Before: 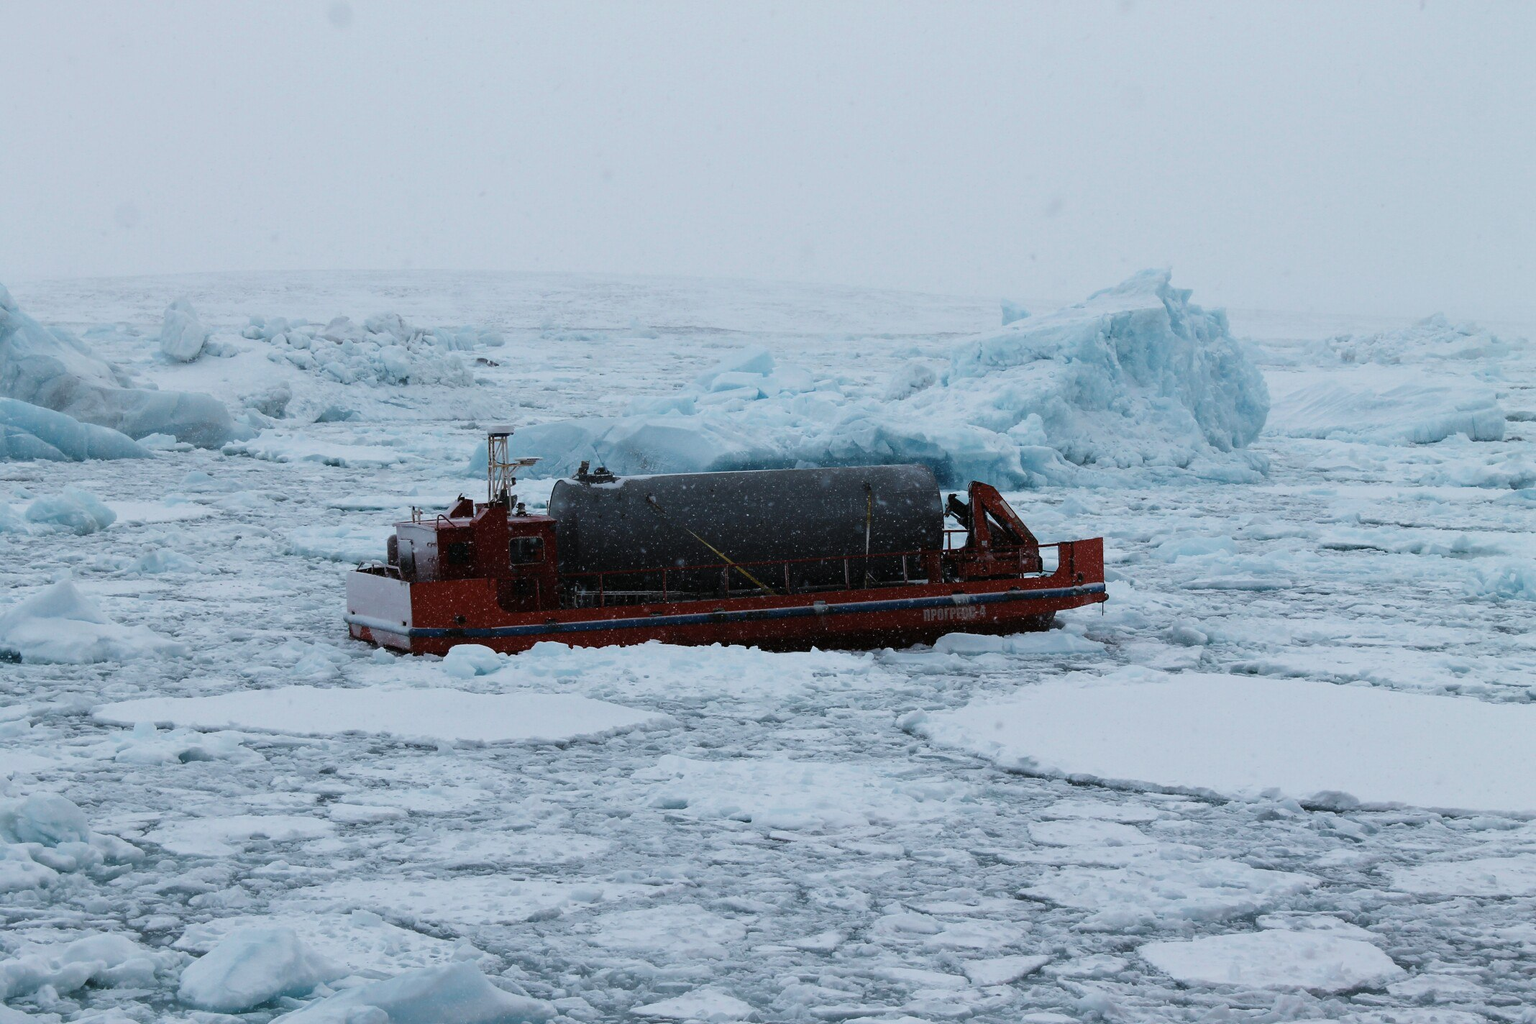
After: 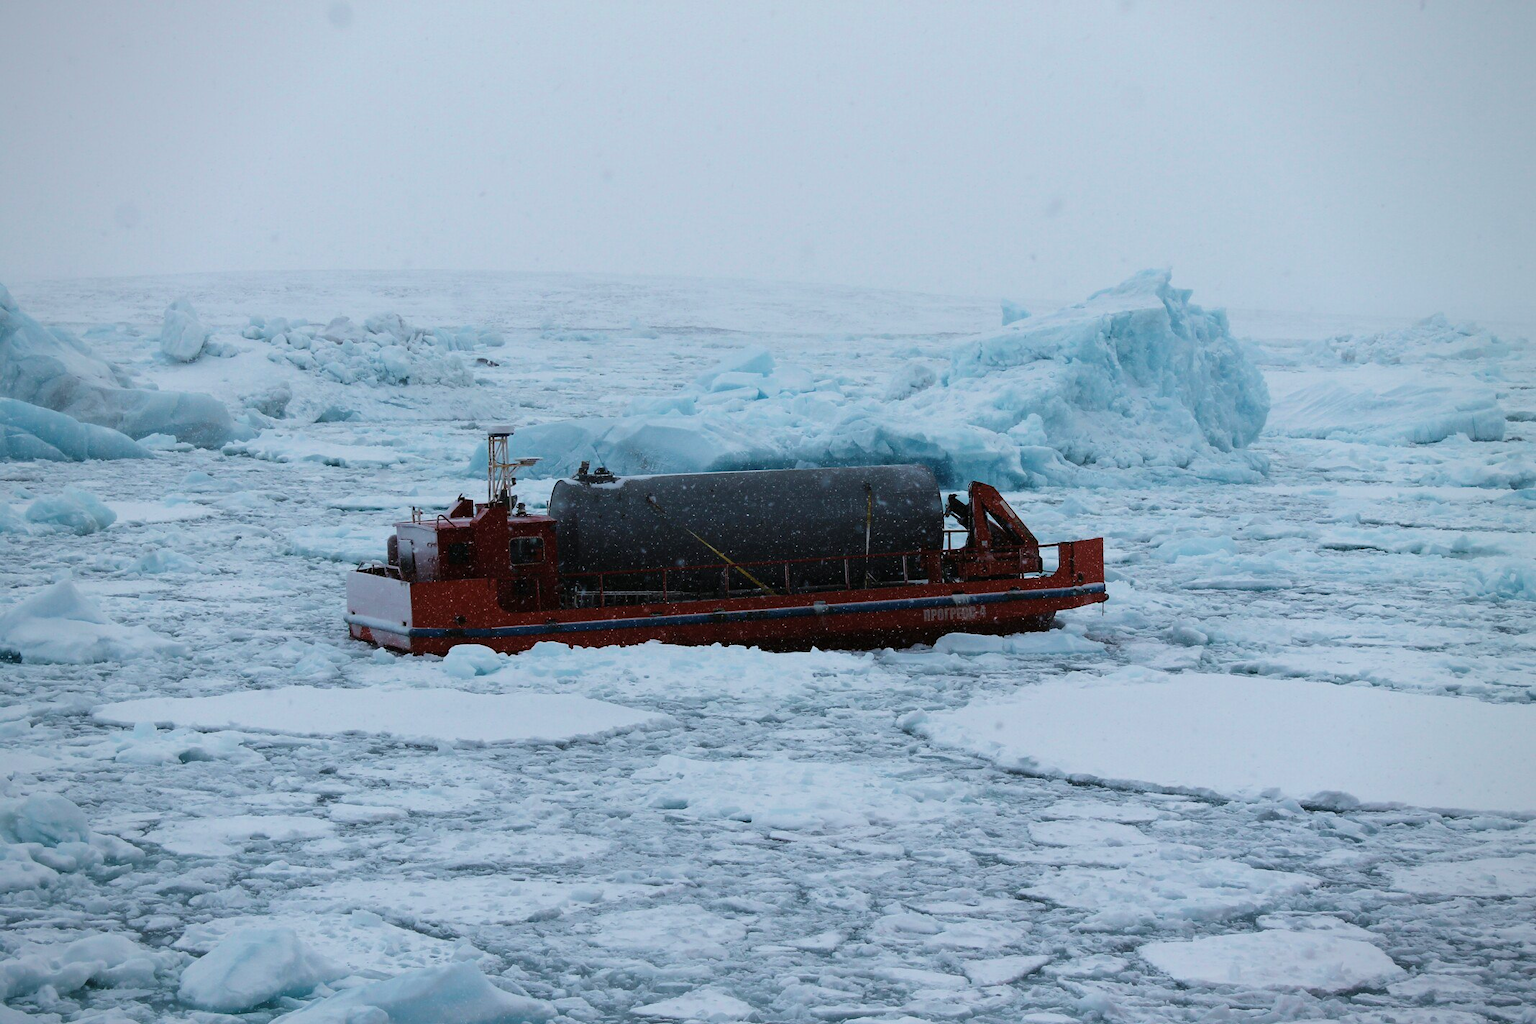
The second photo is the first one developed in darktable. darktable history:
velvia: on, module defaults
vignetting: brightness -0.367, saturation 0.018
